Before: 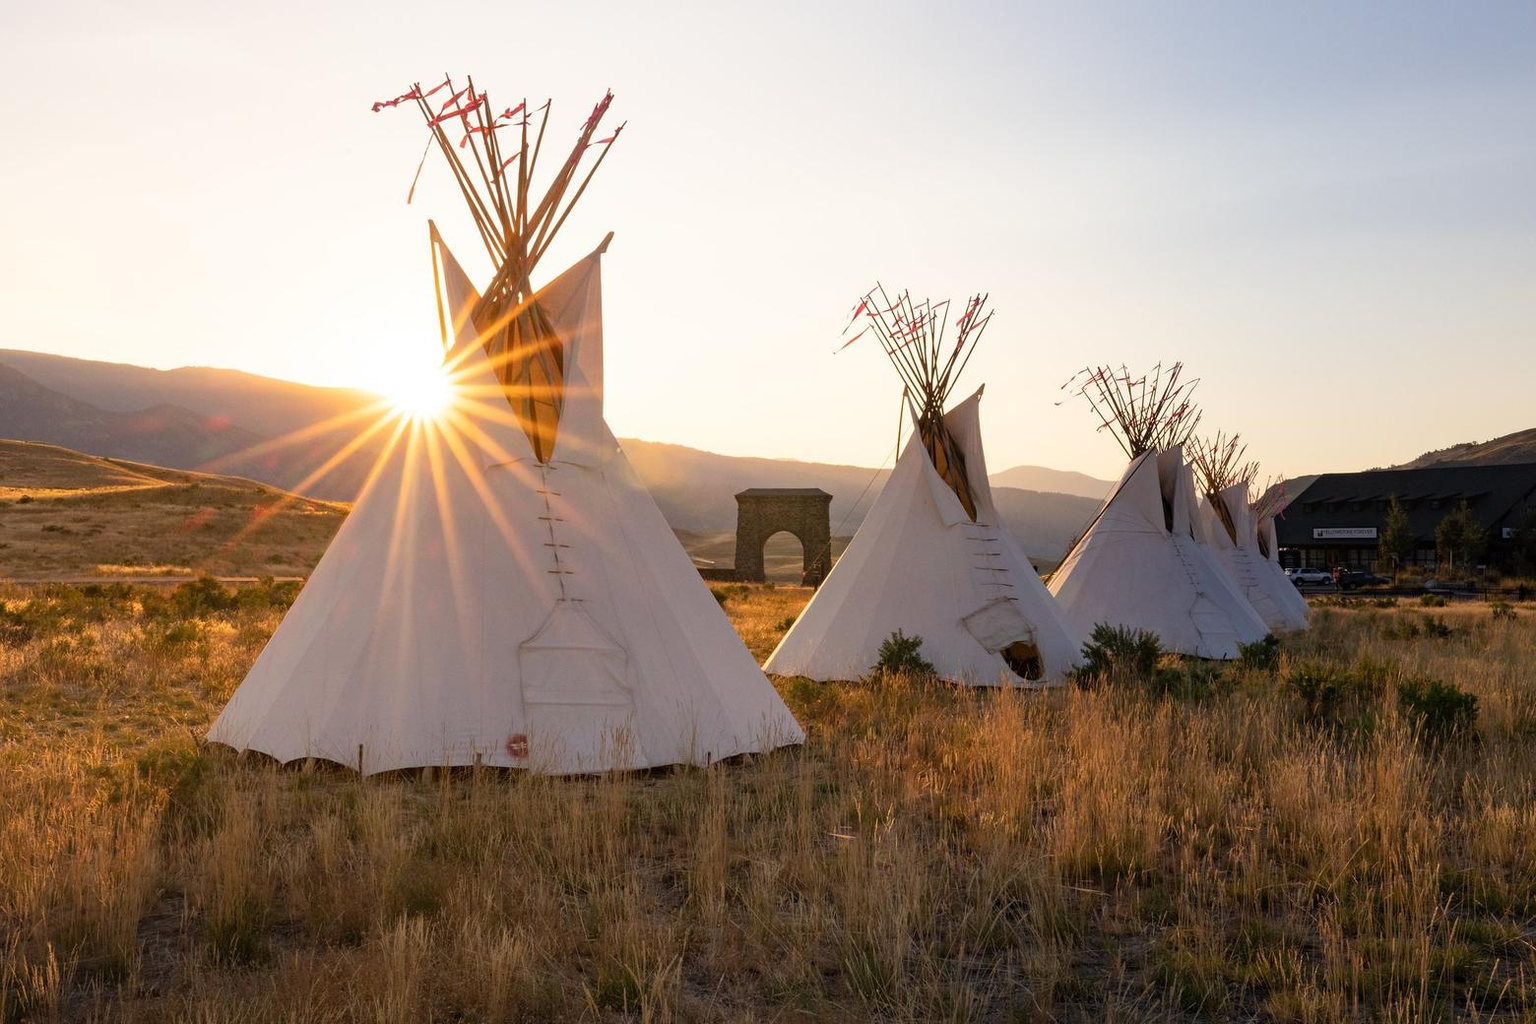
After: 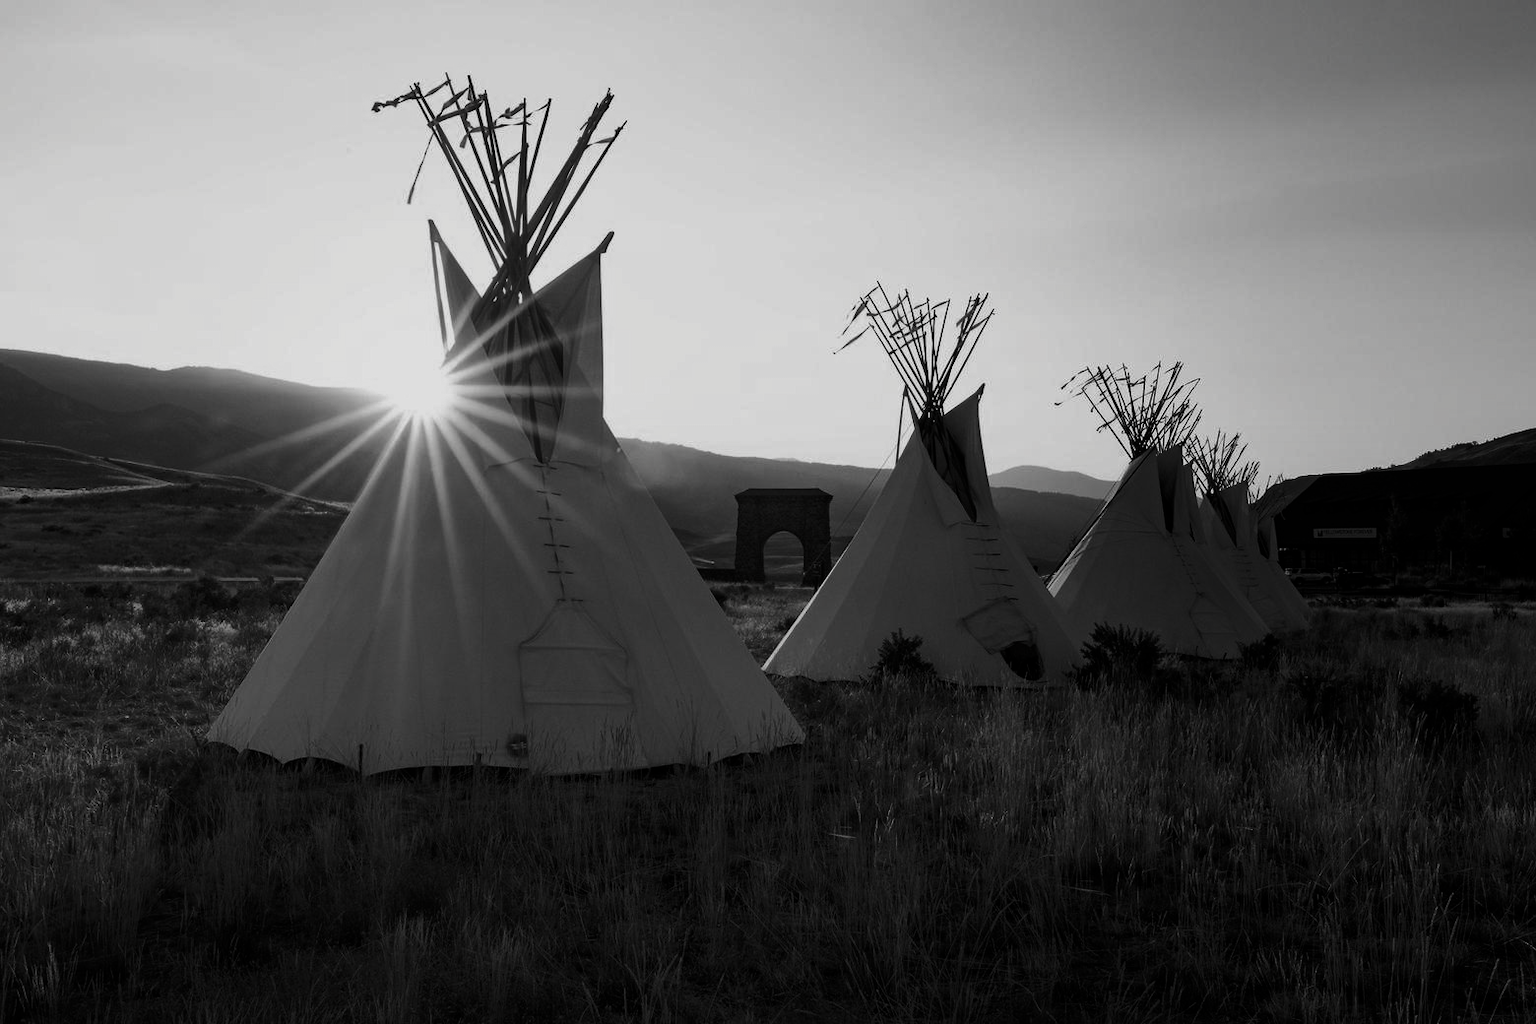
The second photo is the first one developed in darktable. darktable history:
exposure: exposure -0.155 EV, compensate exposure bias true, compensate highlight preservation false
contrast brightness saturation: contrast -0.027, brightness -0.604, saturation -0.993
